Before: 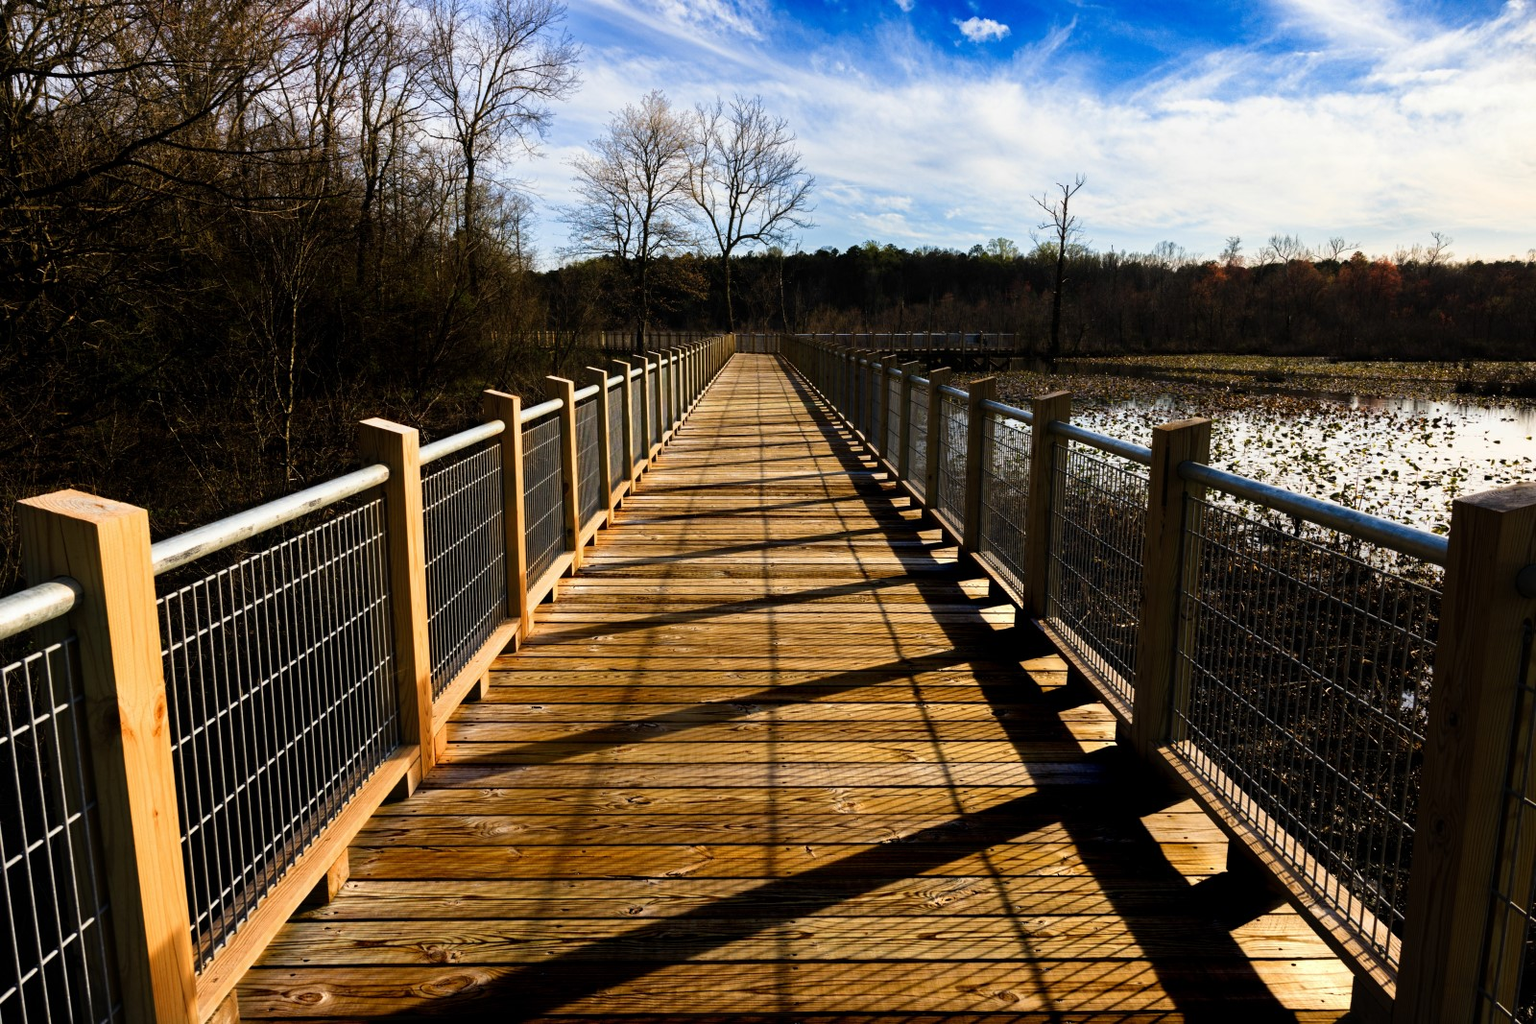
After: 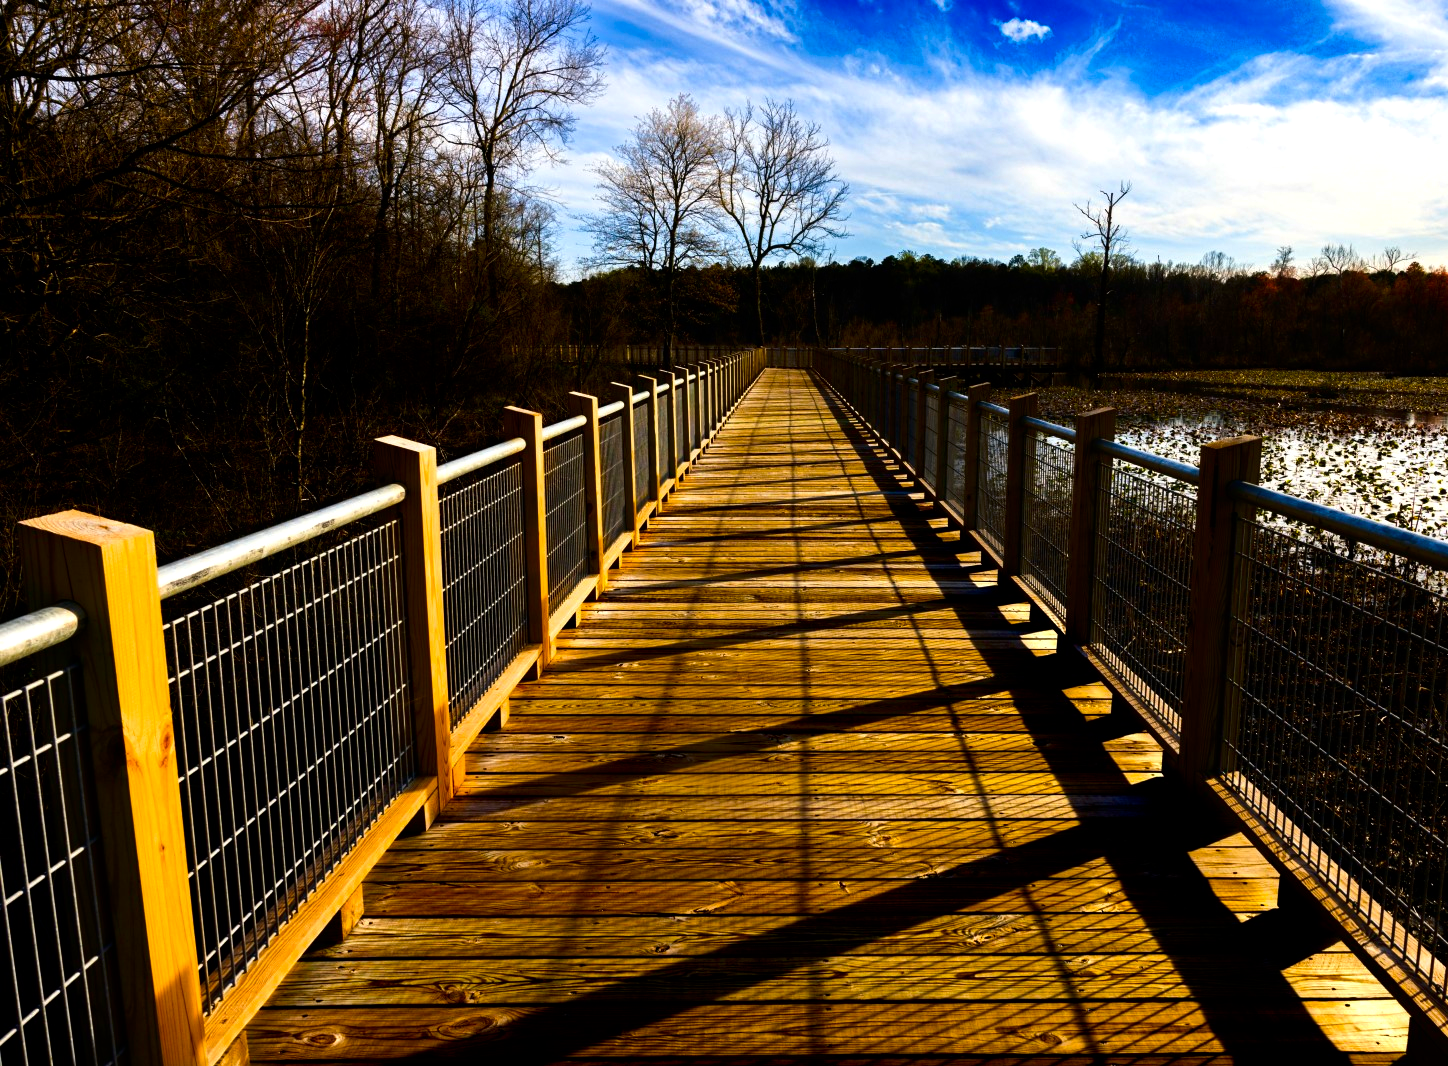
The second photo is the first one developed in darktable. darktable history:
crop: right 9.489%, bottom 0.034%
contrast brightness saturation: contrast 0.067, brightness -0.128, saturation 0.045
color balance rgb: perceptual saturation grading › global saturation 19.668%, global vibrance 35.002%, contrast 9.904%
